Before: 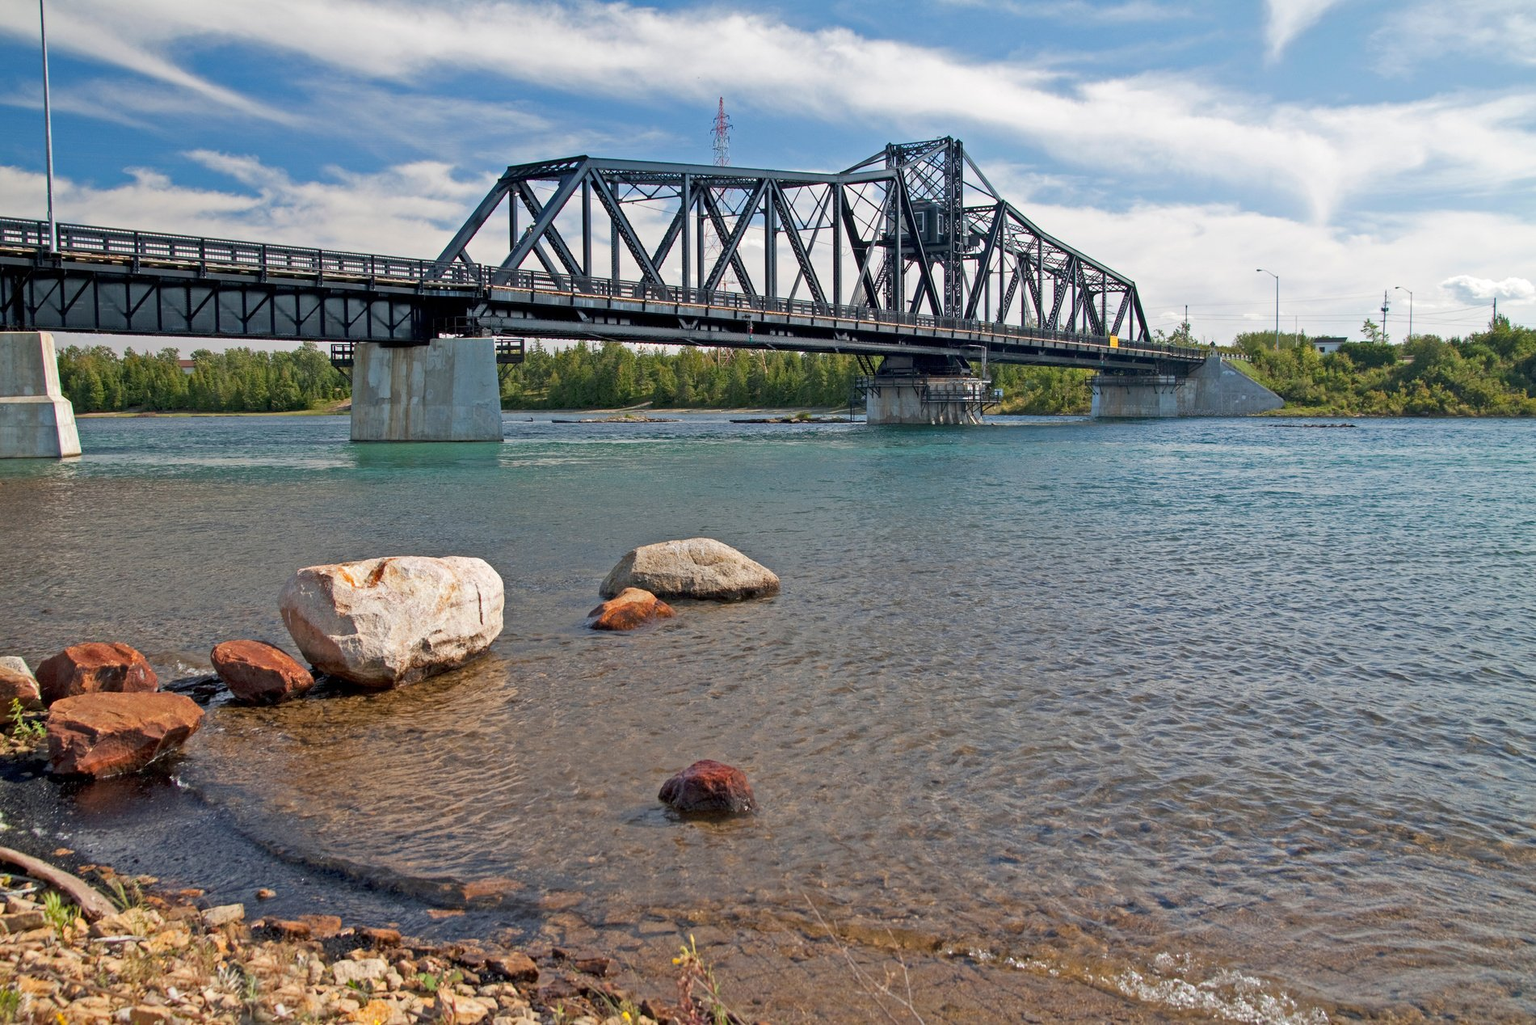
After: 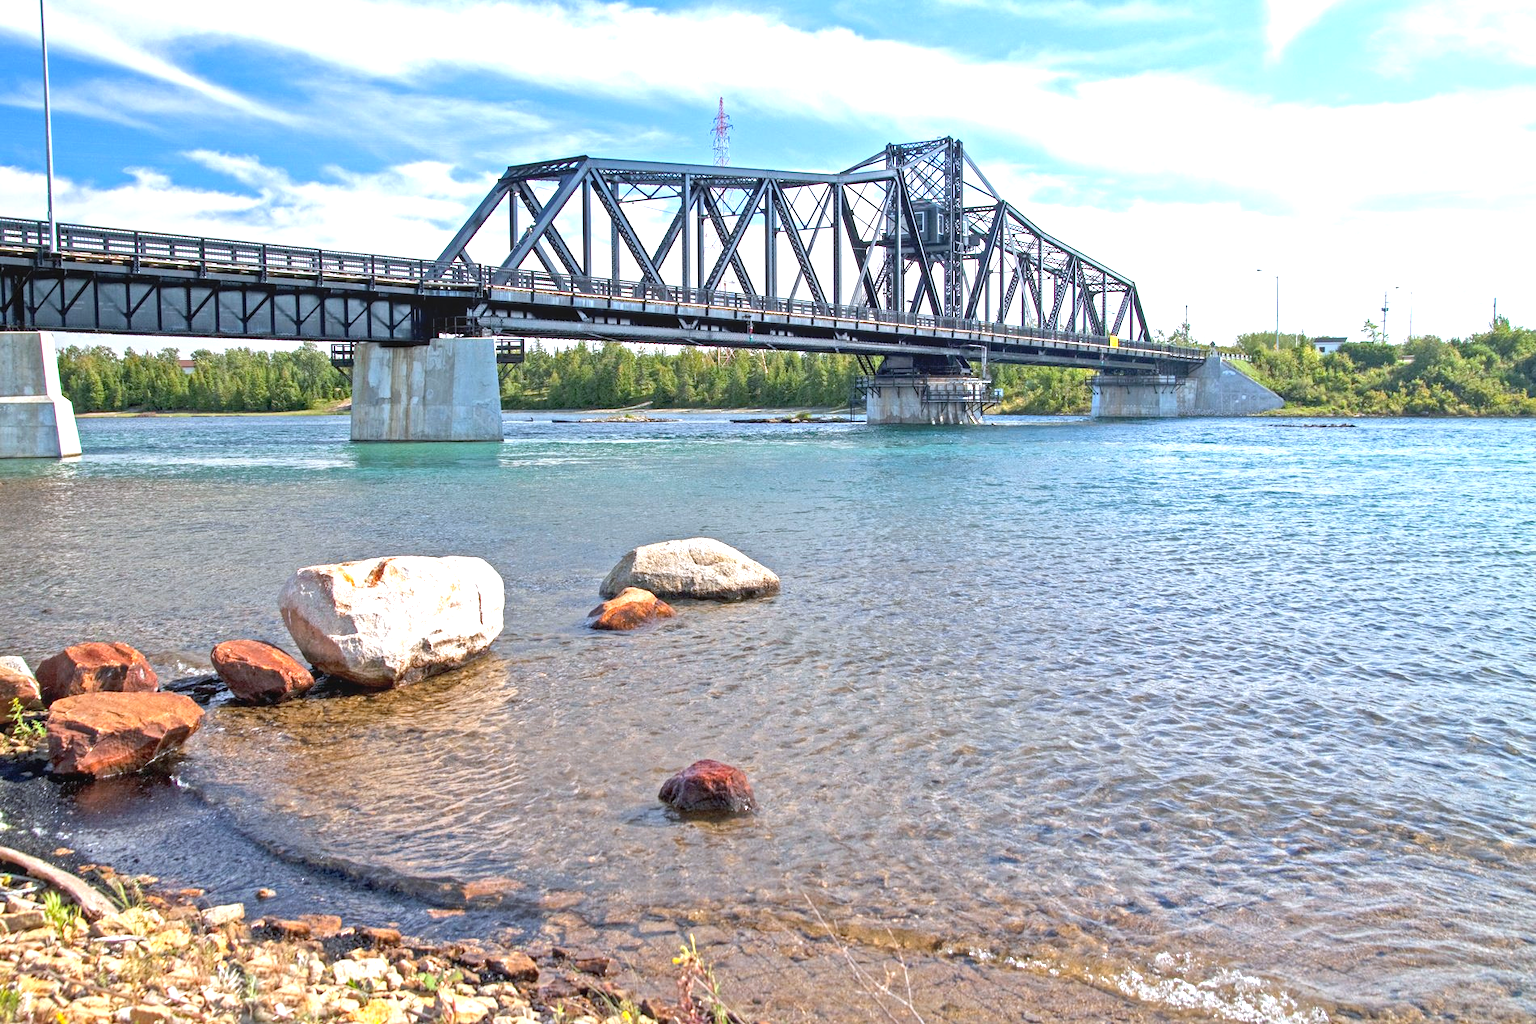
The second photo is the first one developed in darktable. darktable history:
white balance: red 0.954, blue 1.079
local contrast: detail 110%
exposure: black level correction 0, exposure 1.2 EV, compensate exposure bias true, compensate highlight preservation false
